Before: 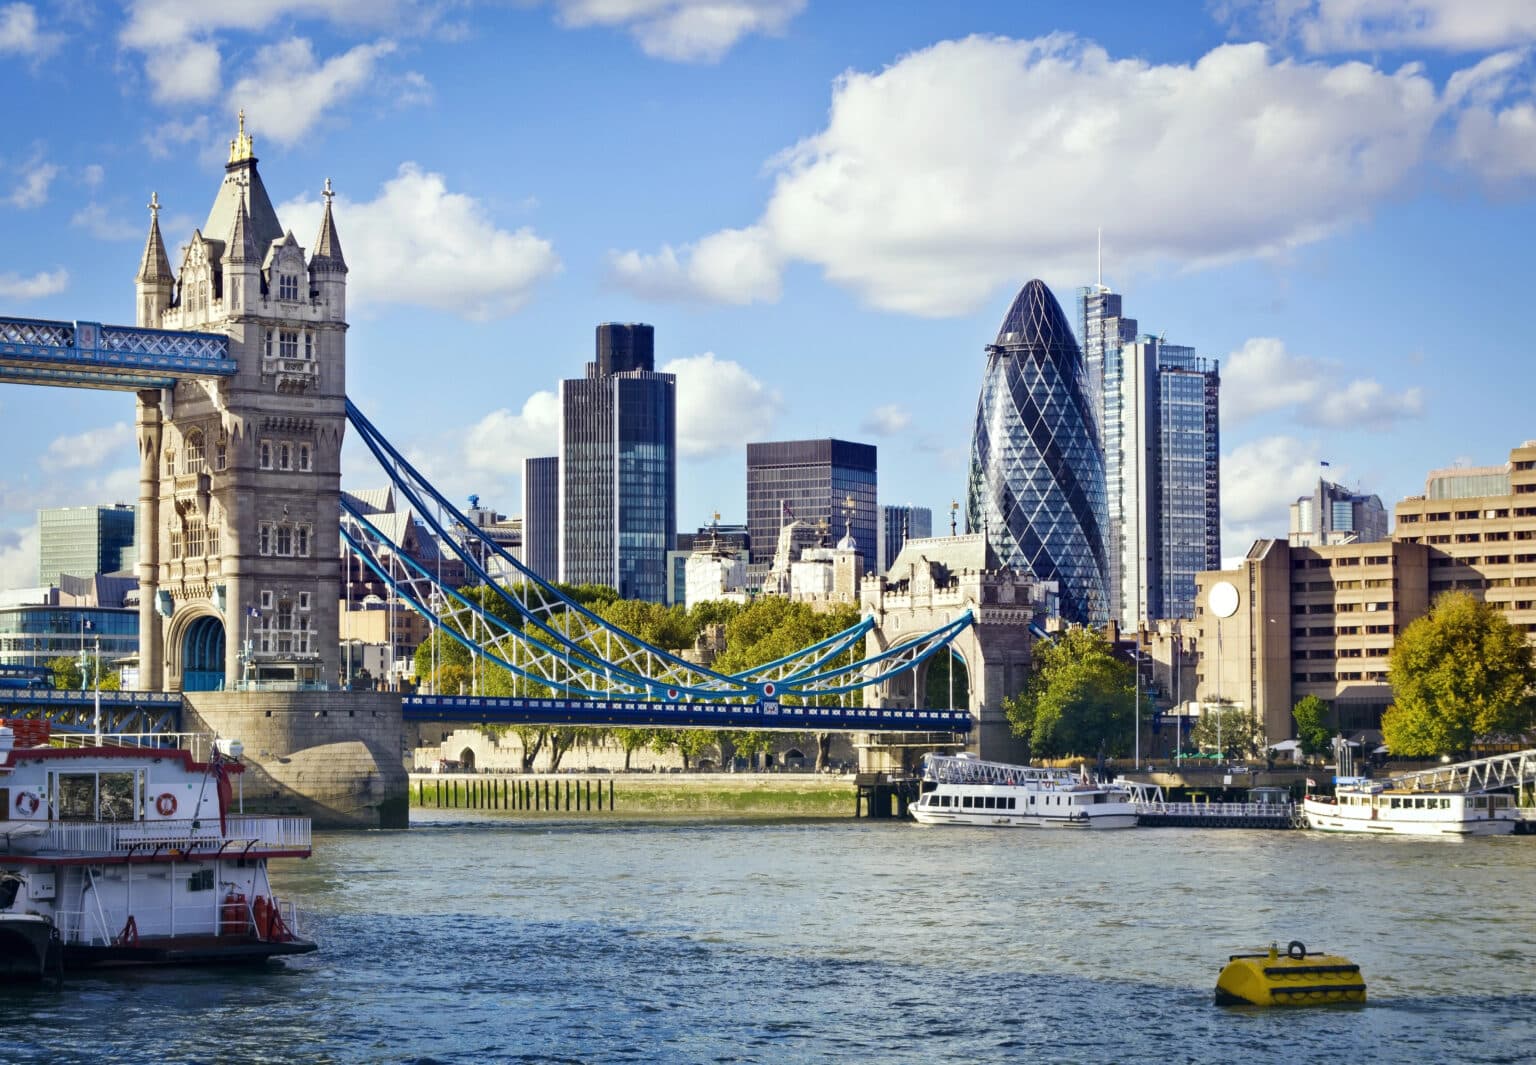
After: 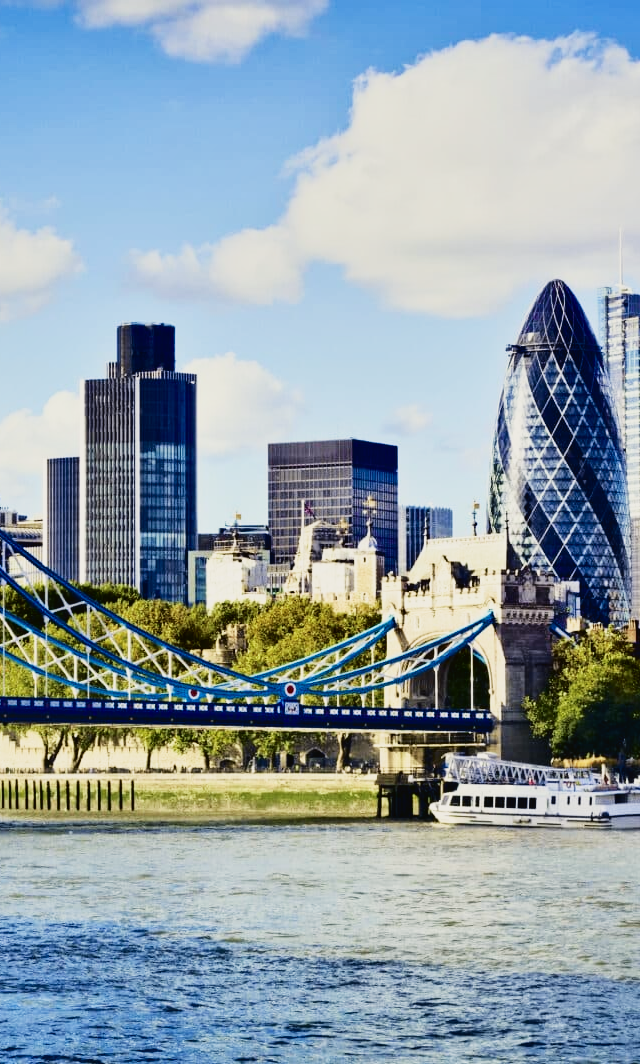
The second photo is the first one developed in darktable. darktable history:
shadows and highlights: soften with gaussian
crop: left 31.229%, right 27.105%
tone curve: curves: ch0 [(0, 0.021) (0.049, 0.044) (0.152, 0.14) (0.328, 0.377) (0.473, 0.543) (0.641, 0.705) (0.85, 0.894) (1, 0.969)]; ch1 [(0, 0) (0.302, 0.331) (0.427, 0.433) (0.472, 0.47) (0.502, 0.503) (0.527, 0.524) (0.564, 0.591) (0.602, 0.632) (0.677, 0.701) (0.859, 0.885) (1, 1)]; ch2 [(0, 0) (0.33, 0.301) (0.447, 0.44) (0.487, 0.496) (0.502, 0.516) (0.535, 0.563) (0.565, 0.6) (0.618, 0.629) (1, 1)], color space Lab, independent channels, preserve colors none
sigmoid: contrast 1.7, skew 0.1, preserve hue 0%, red attenuation 0.1, red rotation 0.035, green attenuation 0.1, green rotation -0.017, blue attenuation 0.15, blue rotation -0.052, base primaries Rec2020
